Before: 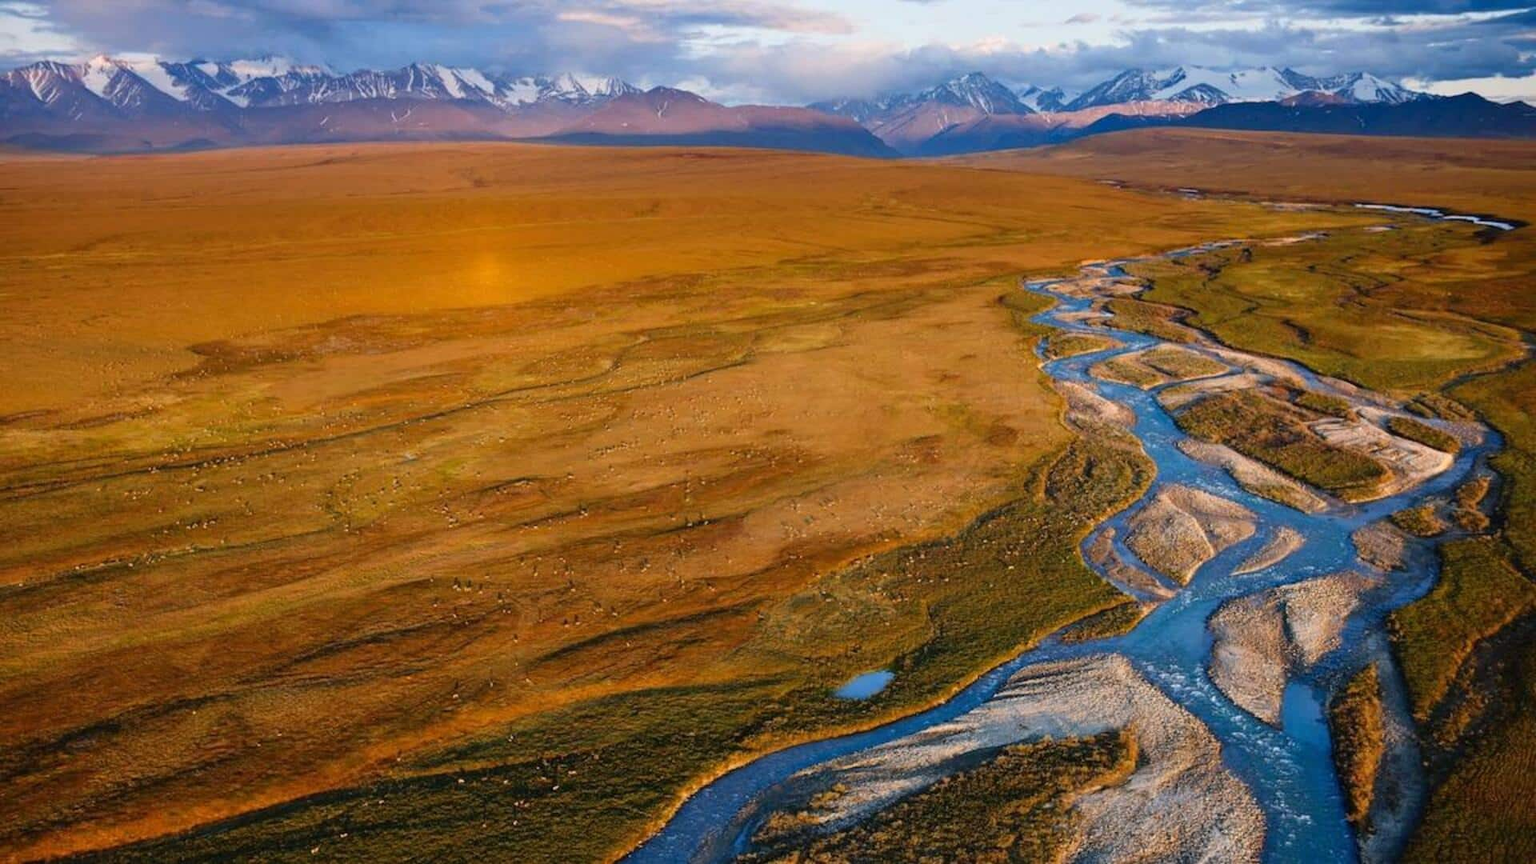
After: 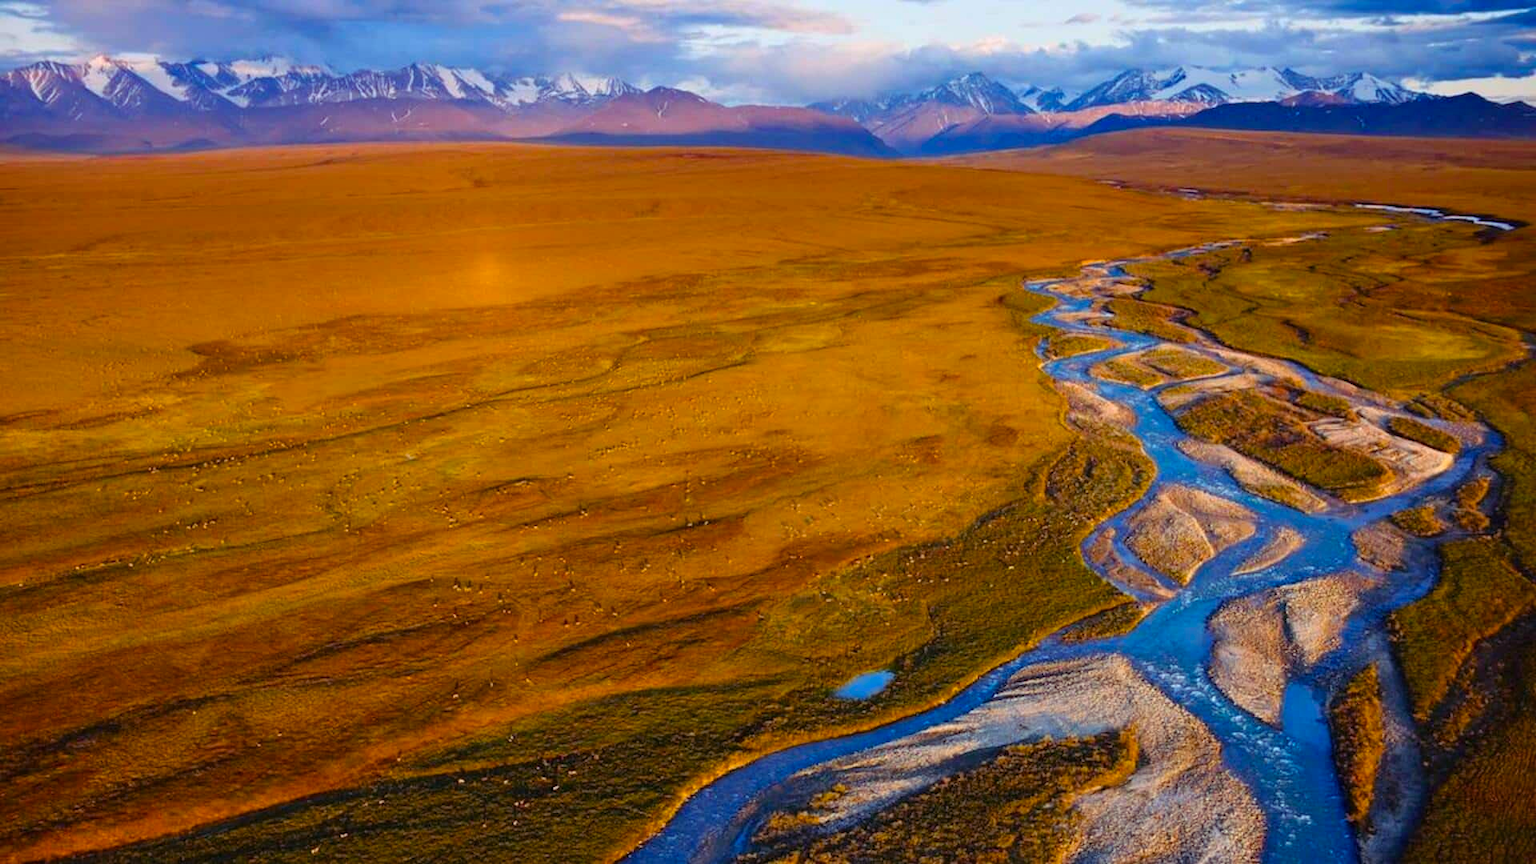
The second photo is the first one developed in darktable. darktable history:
color balance rgb: shadows lift › luminance 0.55%, shadows lift › chroma 6.893%, shadows lift › hue 300.19°, perceptual saturation grading › global saturation 25.727%, global vibrance 25.563%
